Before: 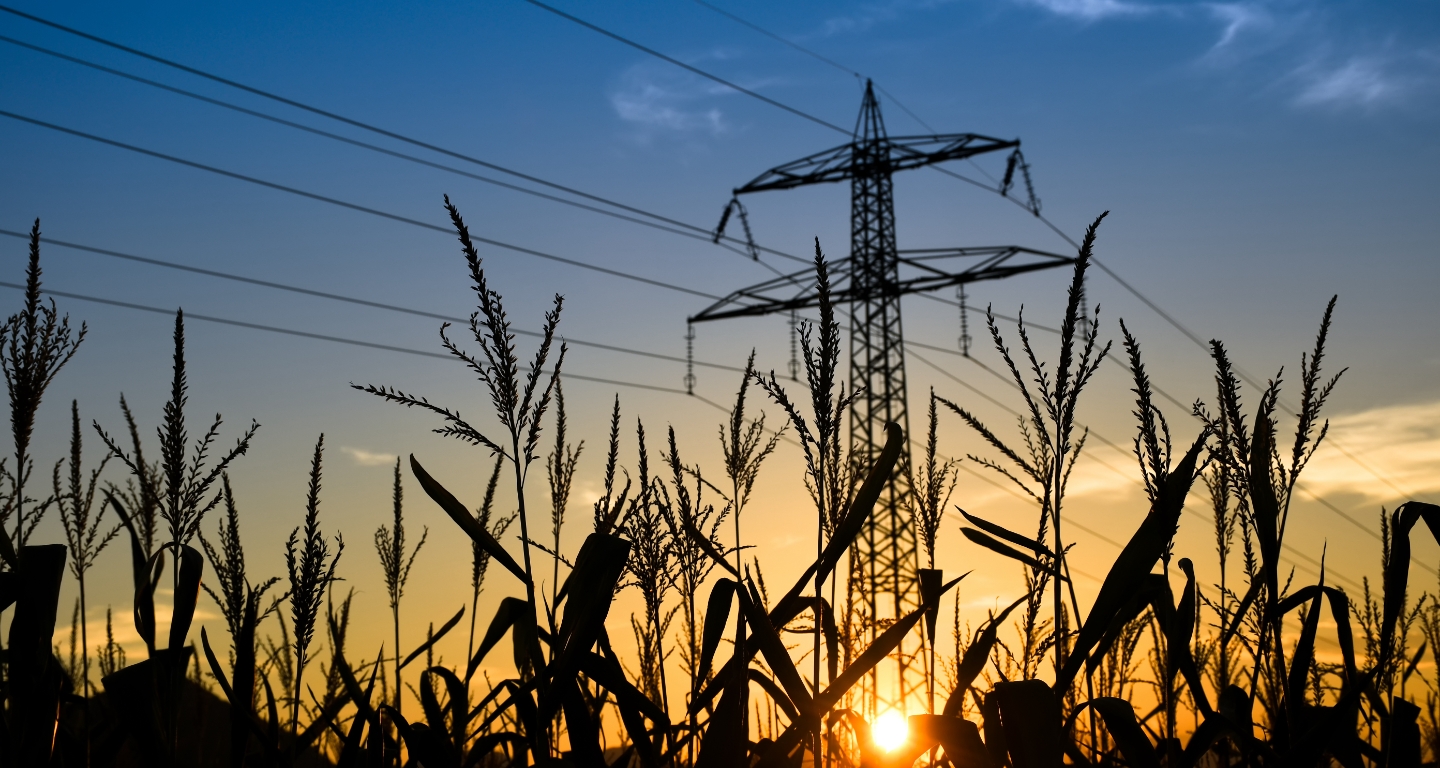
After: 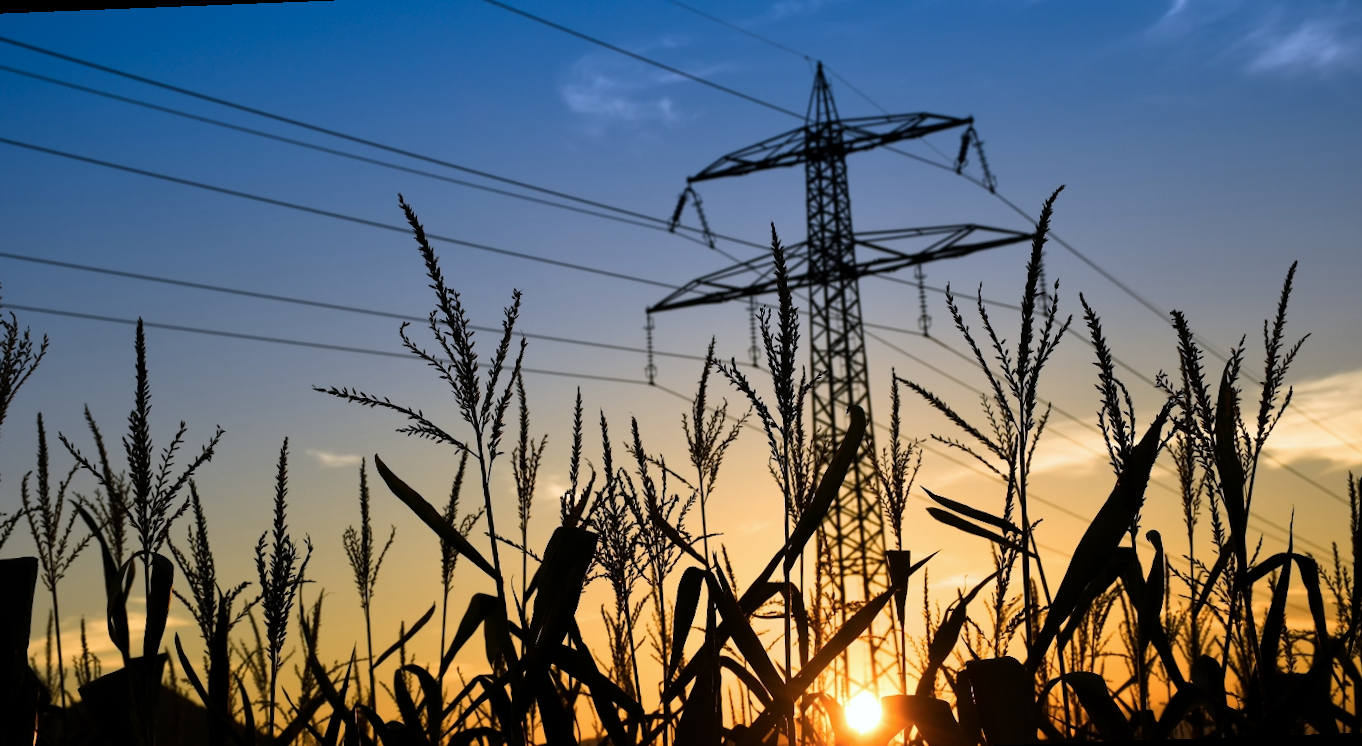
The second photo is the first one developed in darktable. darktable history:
rotate and perspective: rotation -2.12°, lens shift (vertical) 0.009, lens shift (horizontal) -0.008, automatic cropping original format, crop left 0.036, crop right 0.964, crop top 0.05, crop bottom 0.959
color calibration: illuminant as shot in camera, x 0.358, y 0.373, temperature 4628.91 K
